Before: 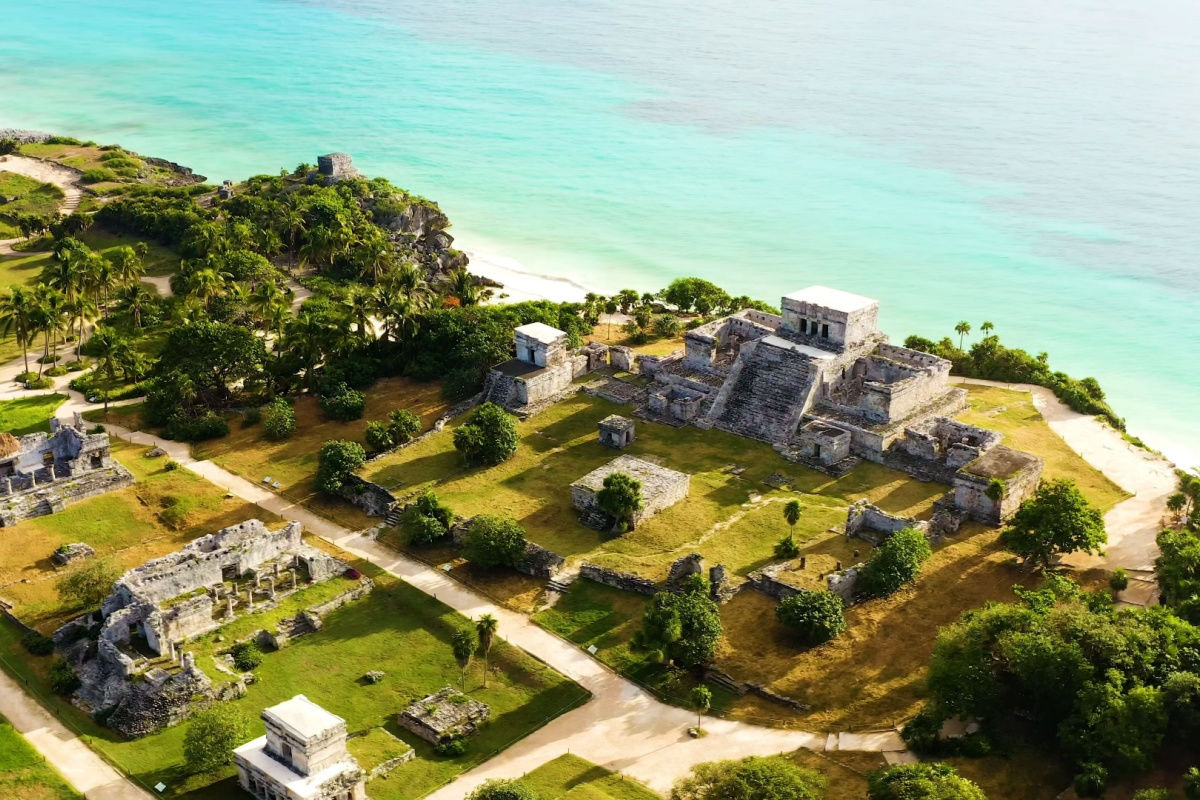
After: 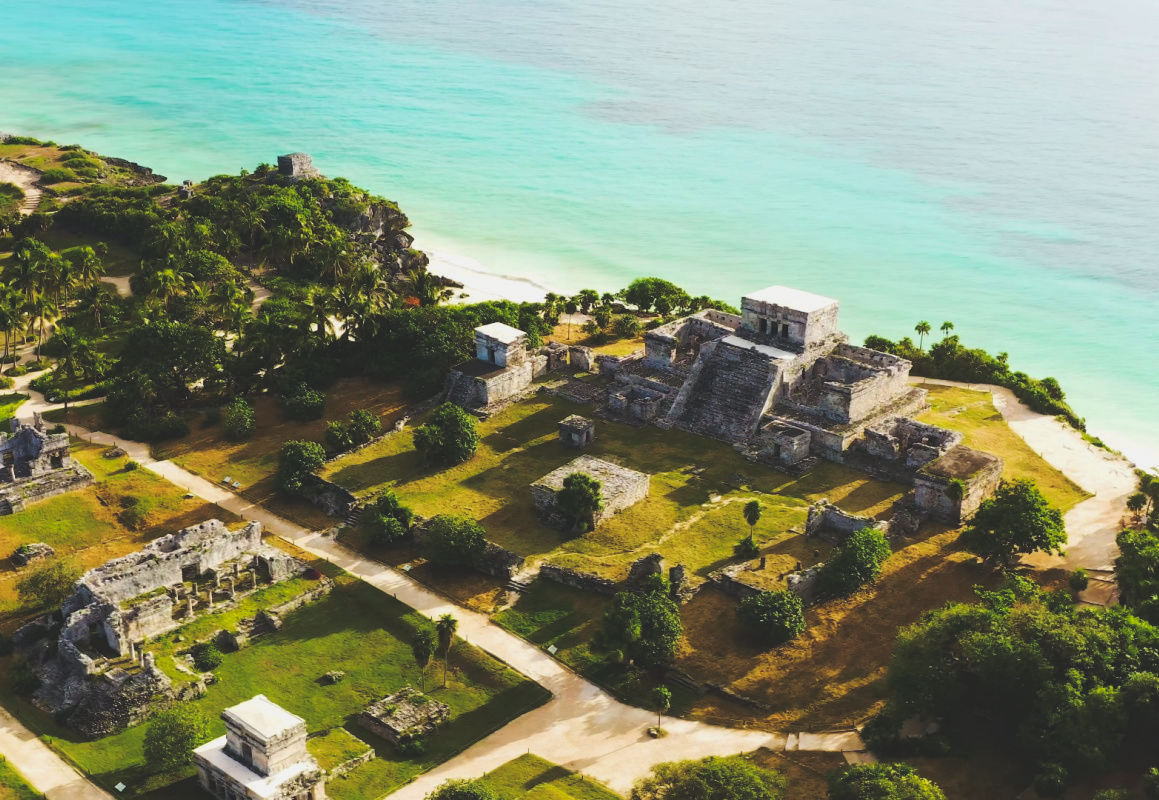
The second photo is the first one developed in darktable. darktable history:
tone curve: curves: ch0 [(0, 0.142) (0.384, 0.314) (0.752, 0.711) (0.991, 0.95)]; ch1 [(0.006, 0.129) (0.346, 0.384) (1, 1)]; ch2 [(0.003, 0.057) (0.261, 0.248) (1, 1)], preserve colors none
crop and rotate: left 3.409%
